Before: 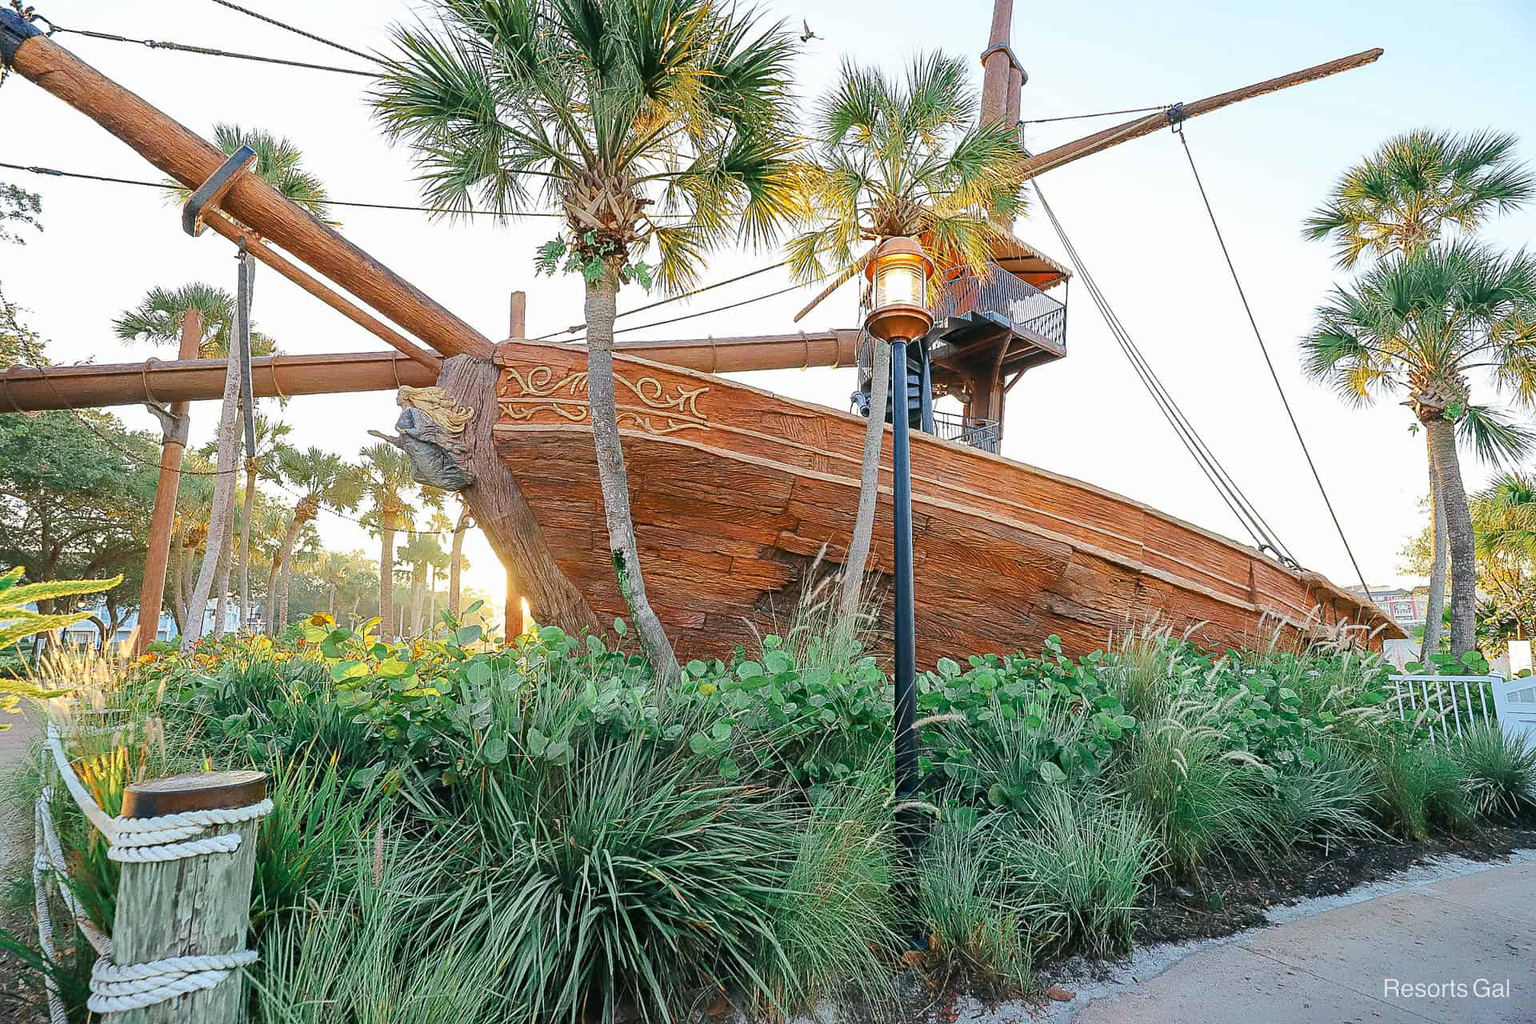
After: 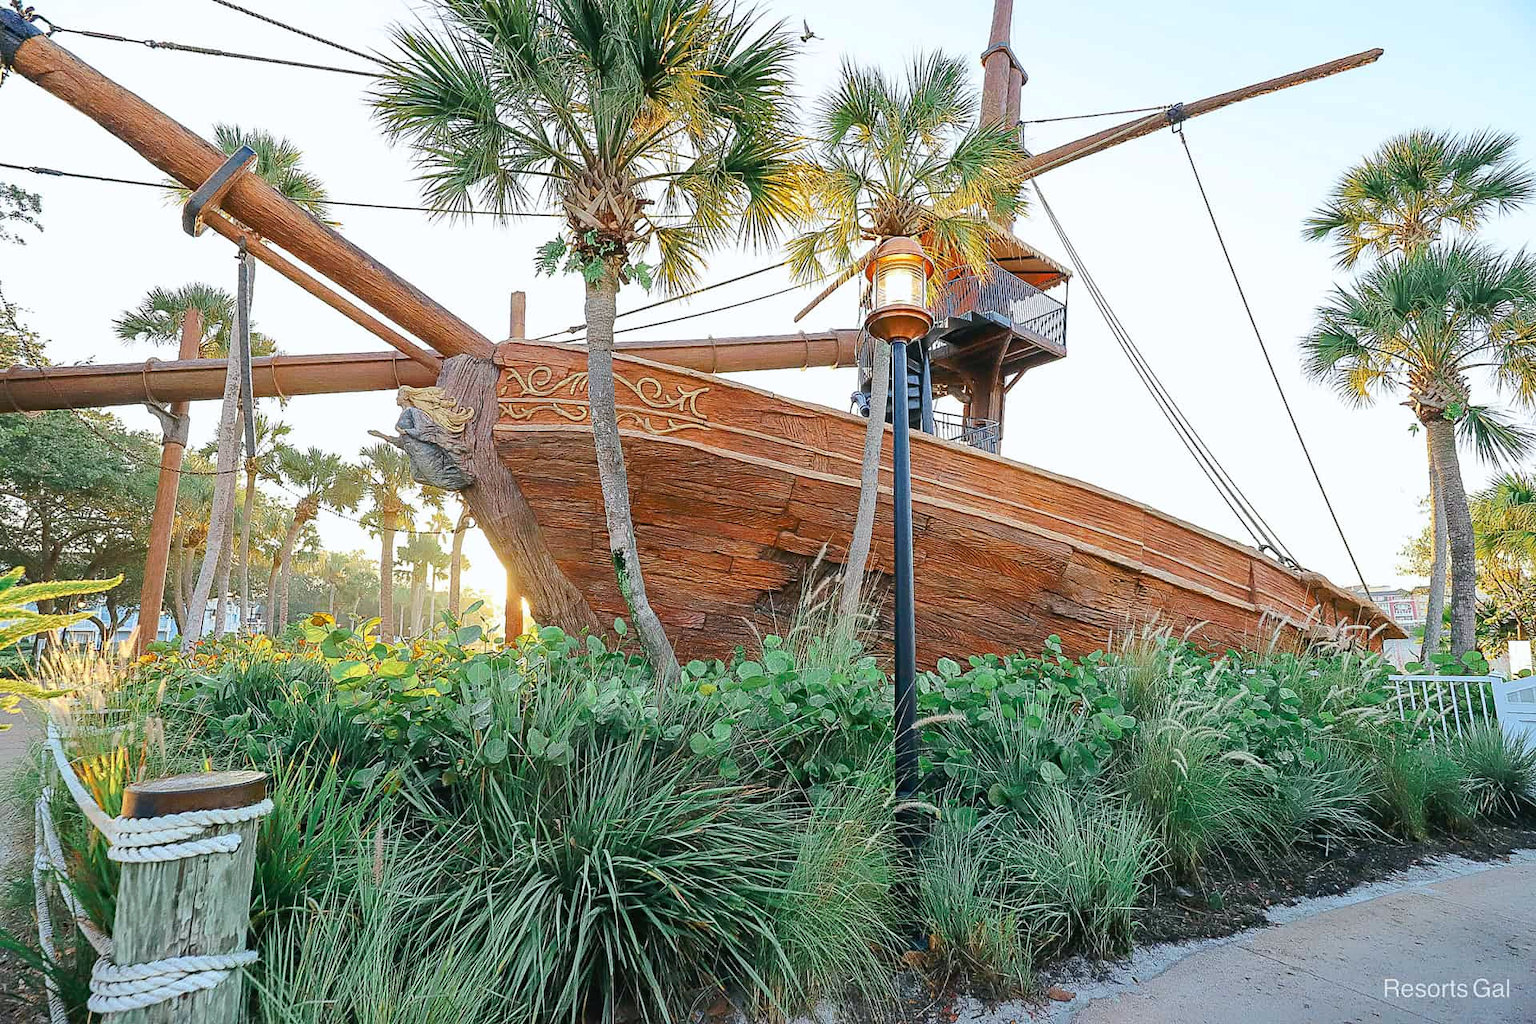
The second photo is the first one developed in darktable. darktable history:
white balance: red 0.986, blue 1.01
tone curve: curves: ch0 [(0, 0) (0.003, 0.013) (0.011, 0.017) (0.025, 0.028) (0.044, 0.049) (0.069, 0.07) (0.1, 0.103) (0.136, 0.143) (0.177, 0.186) (0.224, 0.232) (0.277, 0.282) (0.335, 0.333) (0.399, 0.405) (0.468, 0.477) (0.543, 0.54) (0.623, 0.627) (0.709, 0.709) (0.801, 0.798) (0.898, 0.902) (1, 1)], preserve colors none
